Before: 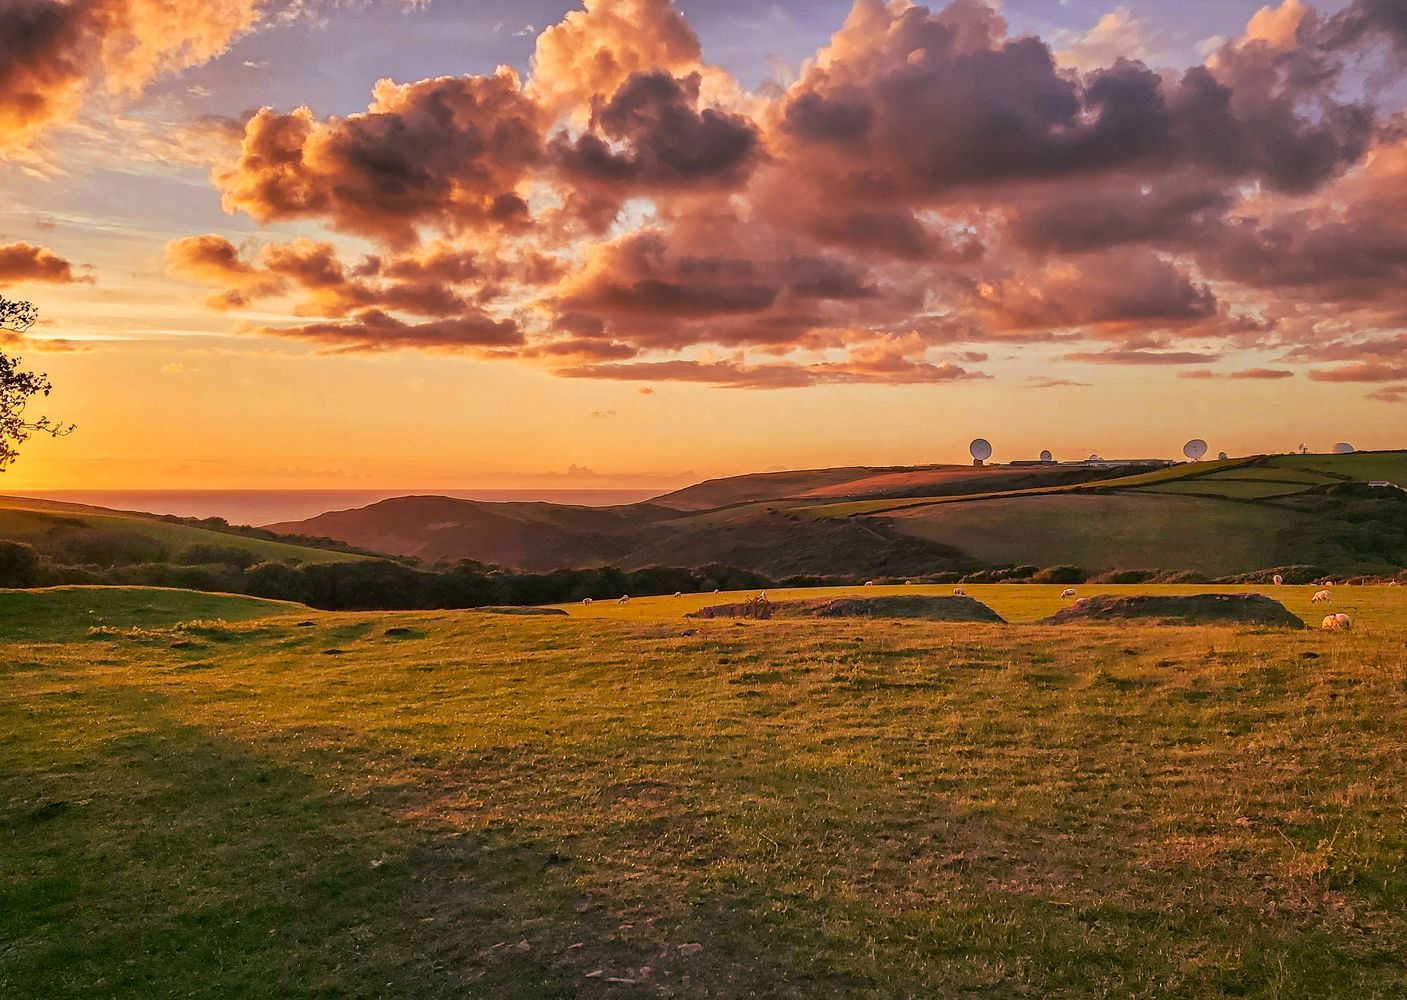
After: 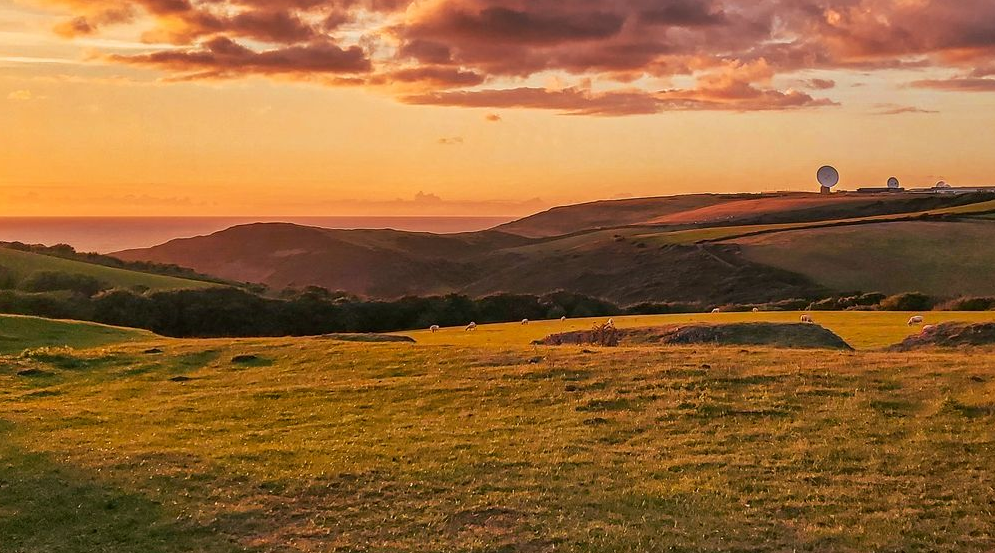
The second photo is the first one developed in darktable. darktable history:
crop: left 10.899%, top 27.397%, right 18.313%, bottom 17.256%
